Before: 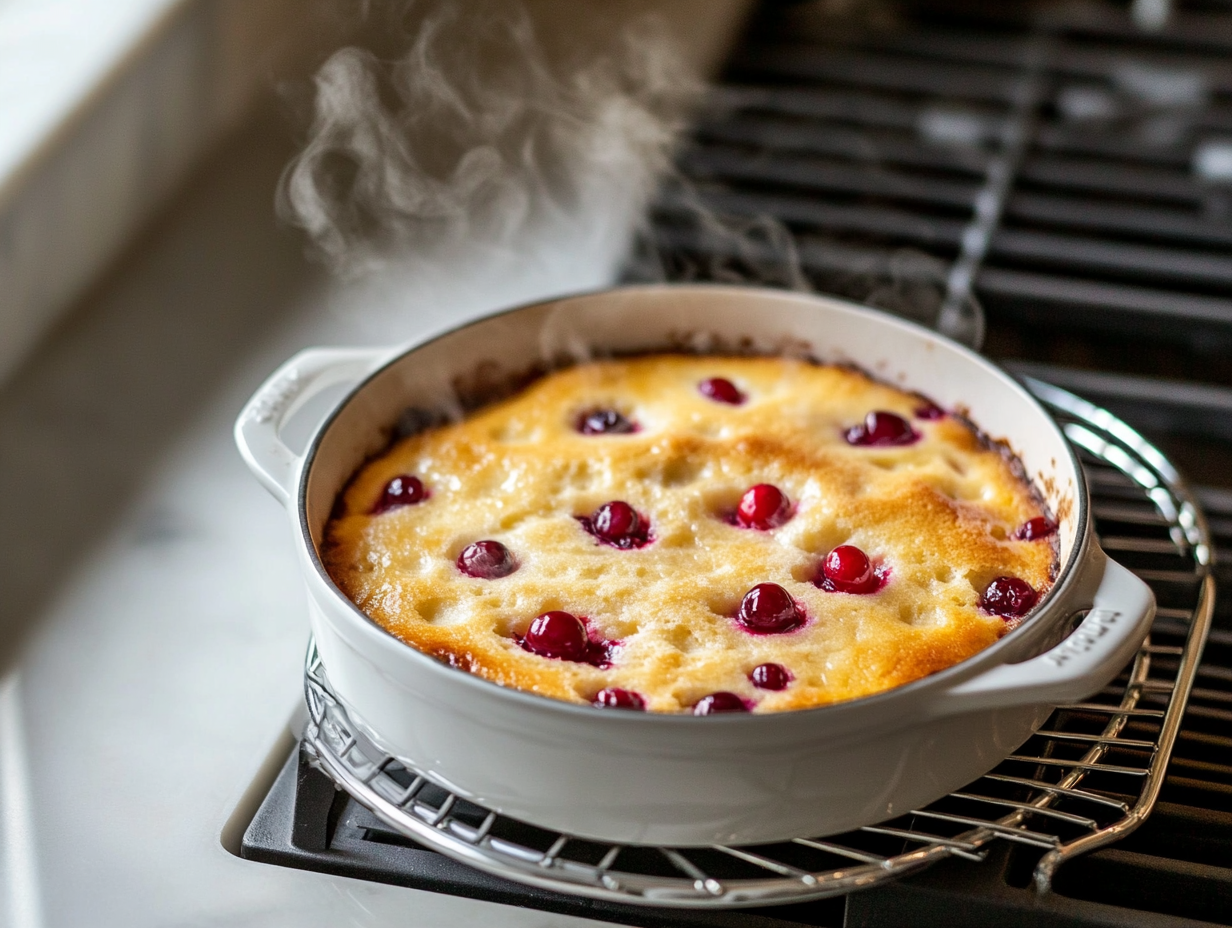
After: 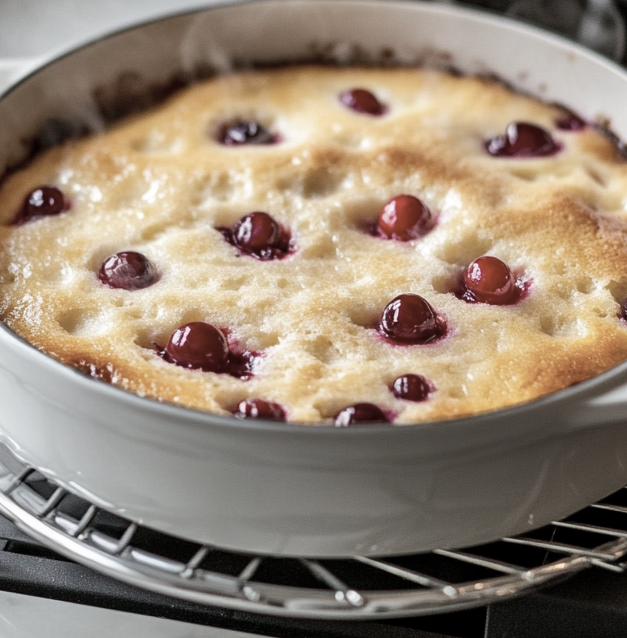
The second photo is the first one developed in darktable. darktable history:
crop and rotate: left 29.237%, top 31.152%, right 19.807%
color zones: curves: ch1 [(0, 0.292) (0.001, 0.292) (0.2, 0.264) (0.4, 0.248) (0.6, 0.248) (0.8, 0.264) (0.999, 0.292) (1, 0.292)]
shadows and highlights: shadows 30.86, highlights 0, soften with gaussian
